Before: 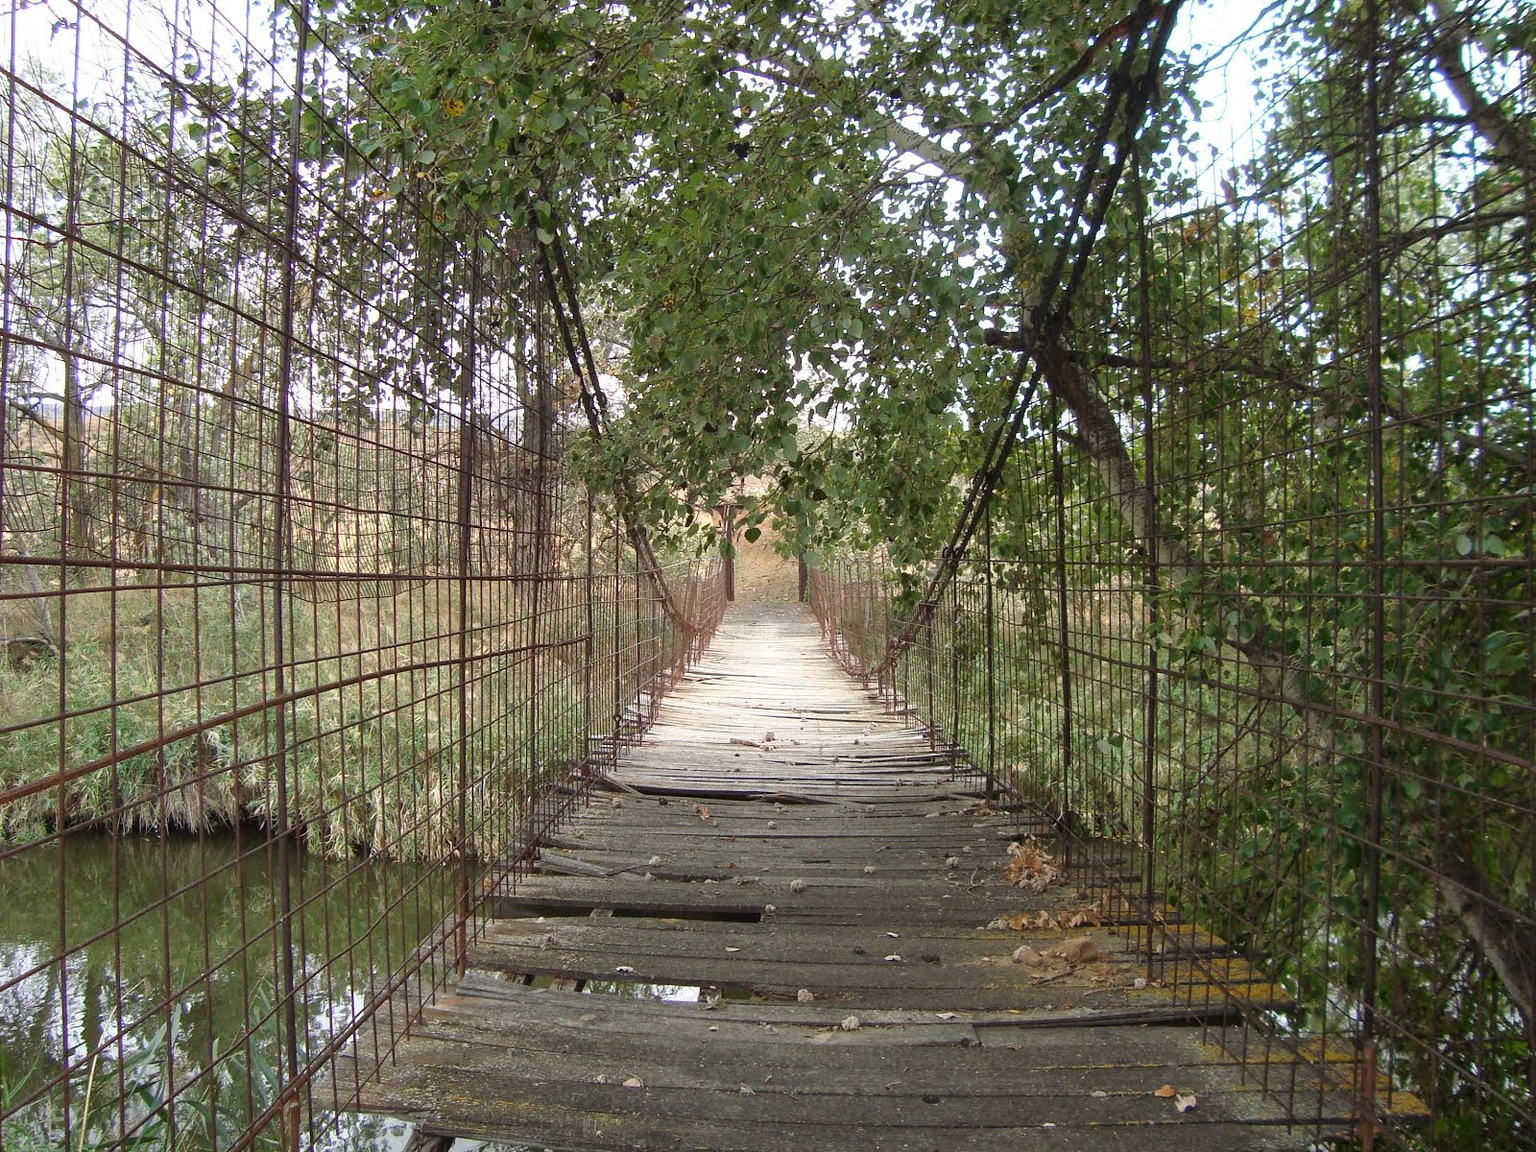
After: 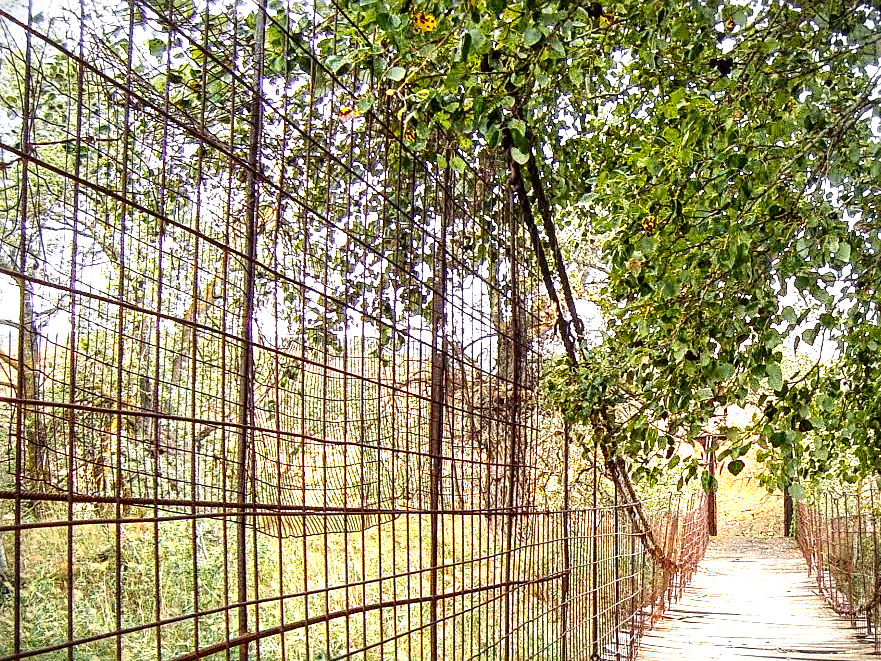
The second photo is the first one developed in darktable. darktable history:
crop and rotate: left 3.024%, top 7.531%, right 41.864%, bottom 37.374%
color zones: curves: ch0 [(0, 0.511) (0.143, 0.531) (0.286, 0.56) (0.429, 0.5) (0.571, 0.5) (0.714, 0.5) (0.857, 0.5) (1, 0.5)]; ch1 [(0, 0.525) (0.143, 0.705) (0.286, 0.715) (0.429, 0.35) (0.571, 0.35) (0.714, 0.35) (0.857, 0.4) (1, 0.4)]; ch2 [(0, 0.572) (0.143, 0.512) (0.286, 0.473) (0.429, 0.45) (0.571, 0.5) (0.714, 0.5) (0.857, 0.518) (1, 0.518)]
exposure: black level correction 0.001, exposure 1 EV, compensate highlight preservation false
local contrast: highlights 60%, shadows 60%, detail 160%
sharpen: on, module defaults
contrast brightness saturation: contrast 0.193, brightness -0.112, saturation 0.211
vignetting: fall-off radius 59.97%, brightness -0.584, saturation -0.116, automatic ratio true
